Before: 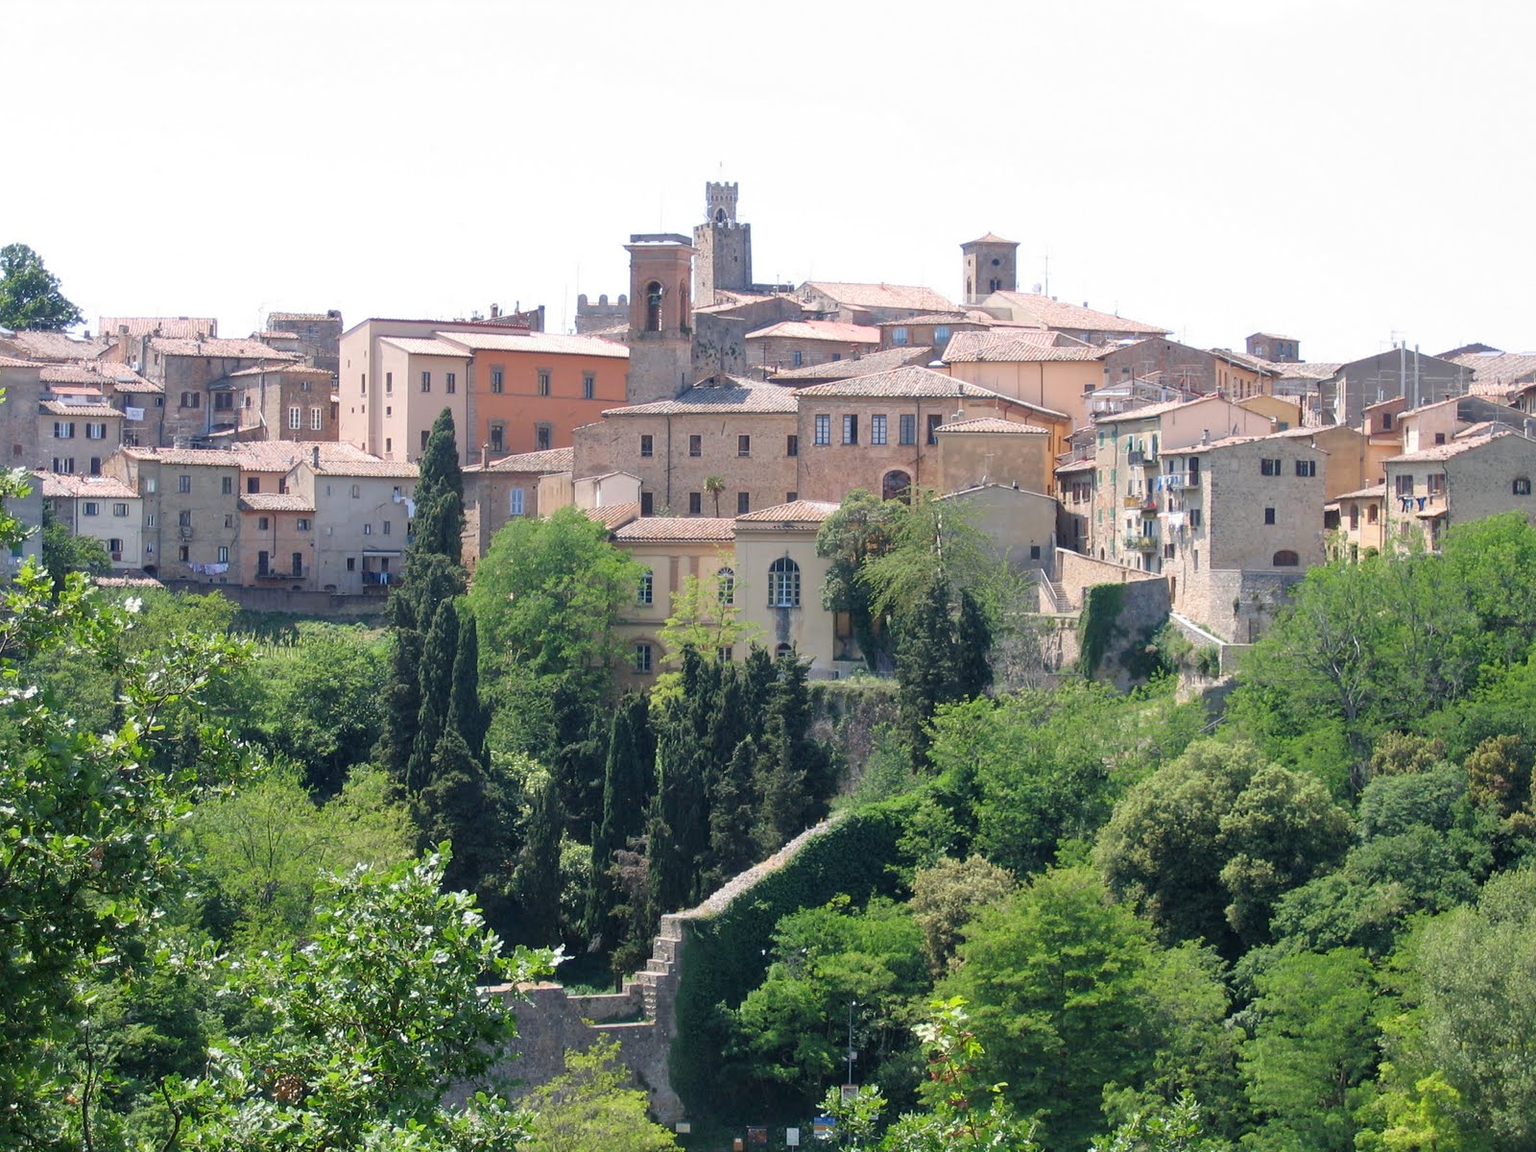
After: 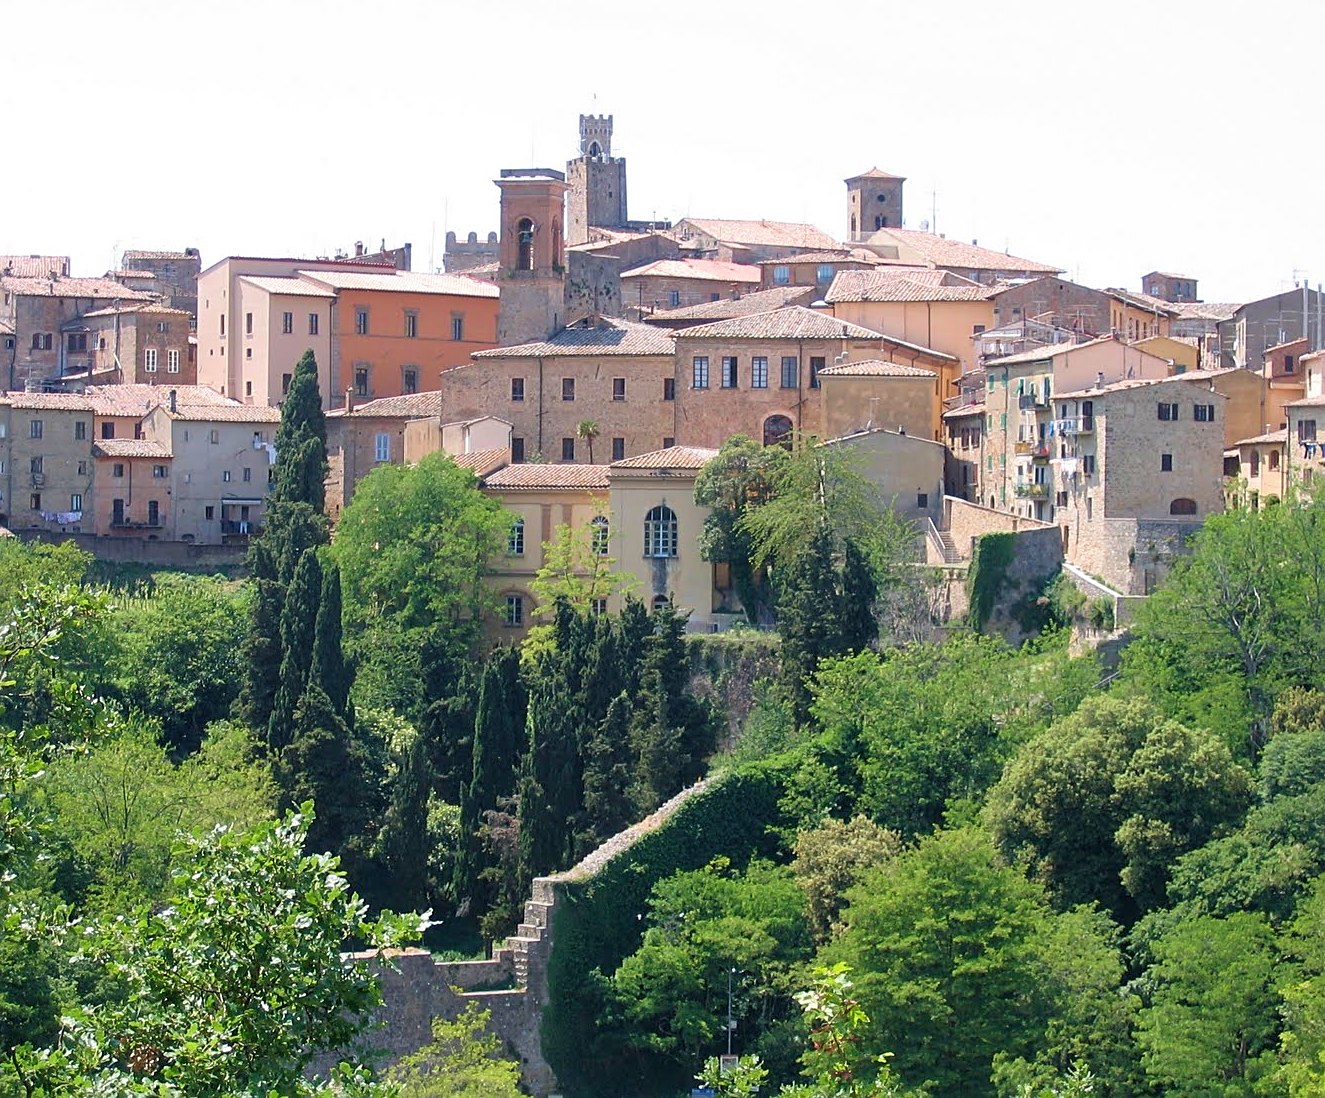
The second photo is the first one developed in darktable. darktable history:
velvia: on, module defaults
sharpen: on, module defaults
crop: left 9.807%, top 6.259%, right 7.334%, bottom 2.177%
